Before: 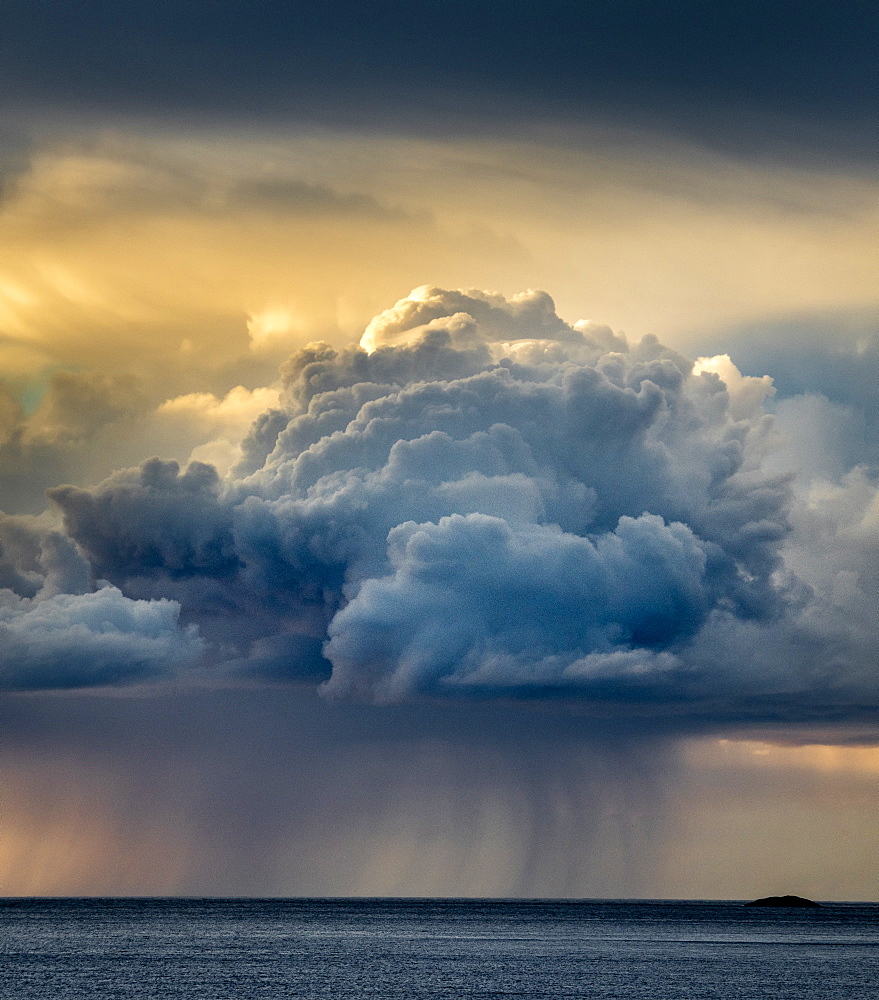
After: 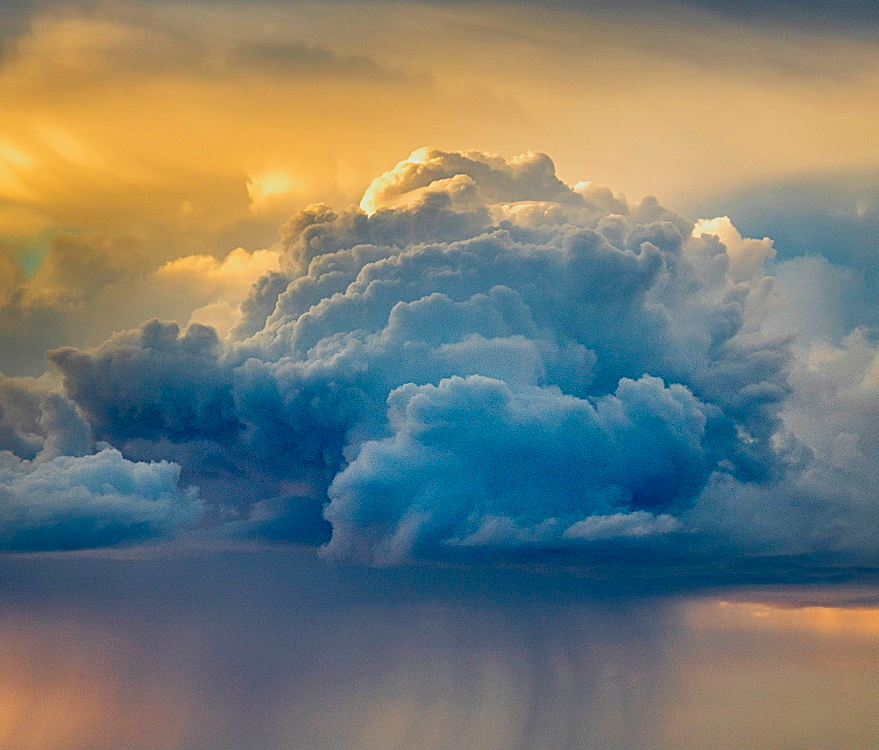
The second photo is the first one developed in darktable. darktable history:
crop: top 13.819%, bottom 11.169%
sharpen: on, module defaults
contrast brightness saturation: contrast -0.19, saturation 0.19
